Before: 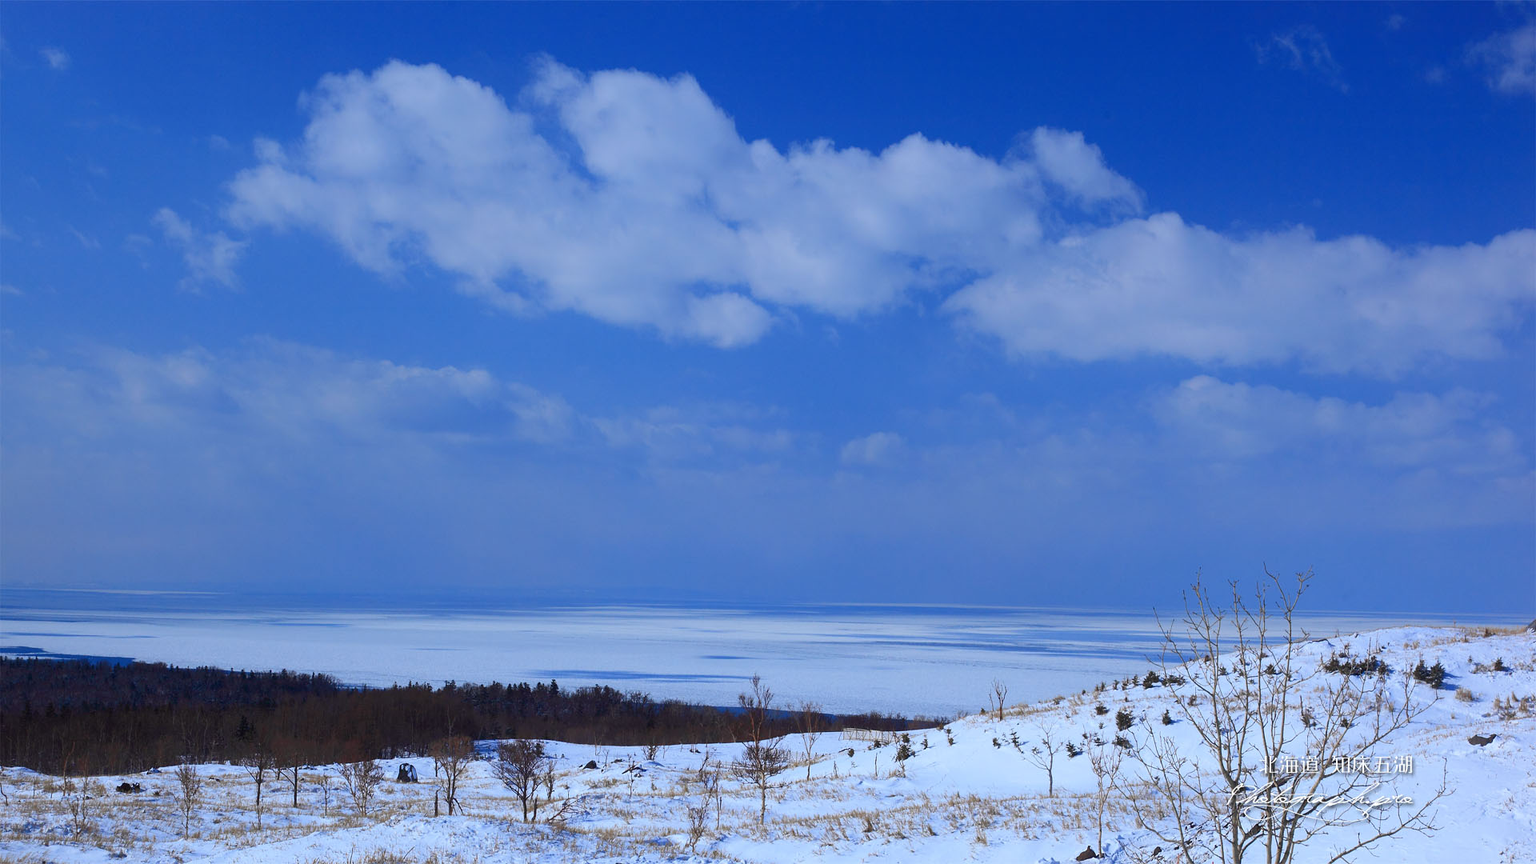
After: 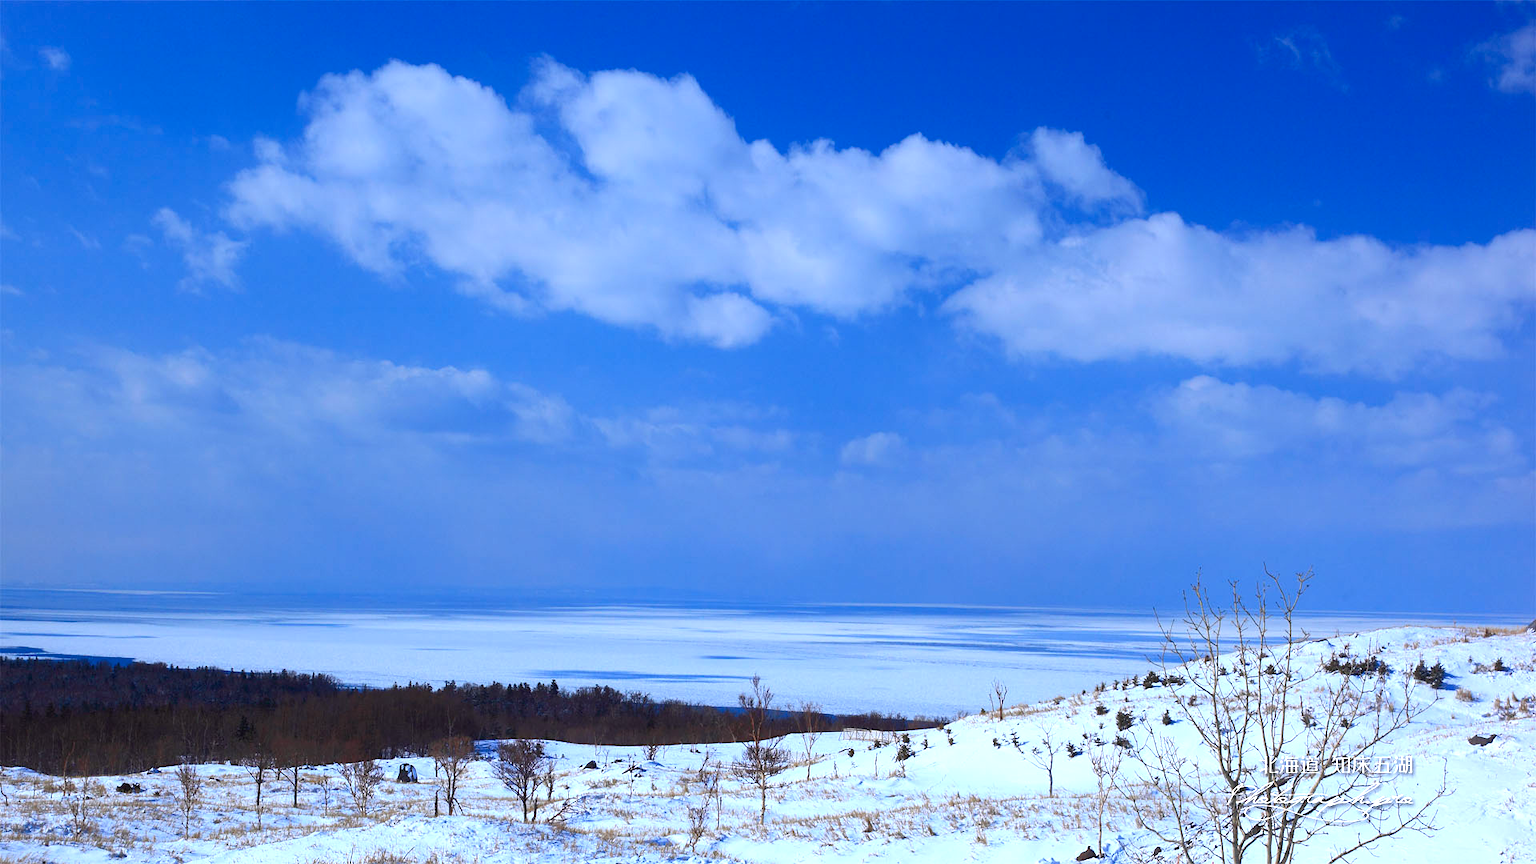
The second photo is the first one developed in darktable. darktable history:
color balance rgb: highlights gain › luminance 14.933%, perceptual saturation grading › global saturation 0.596%, perceptual brilliance grading › global brilliance 11.792%, global vibrance 20%
